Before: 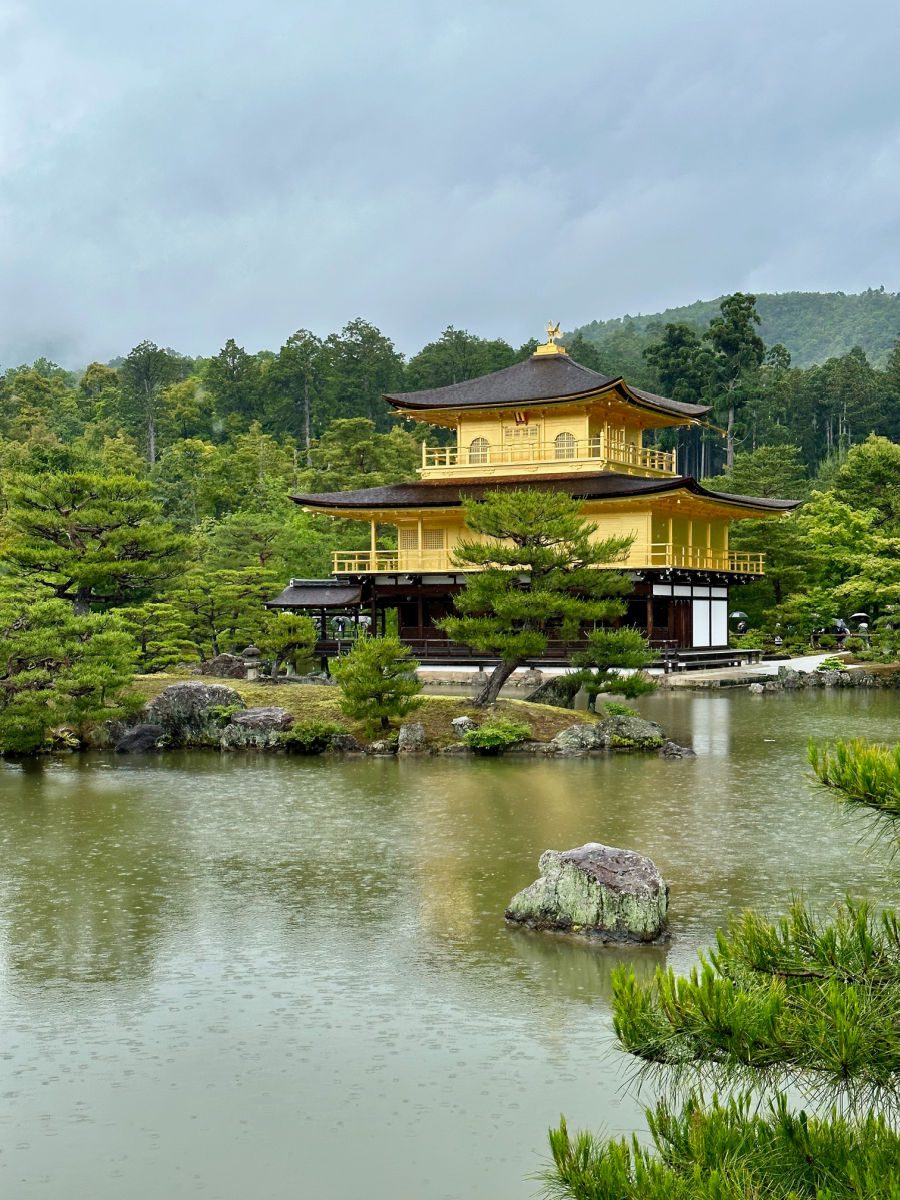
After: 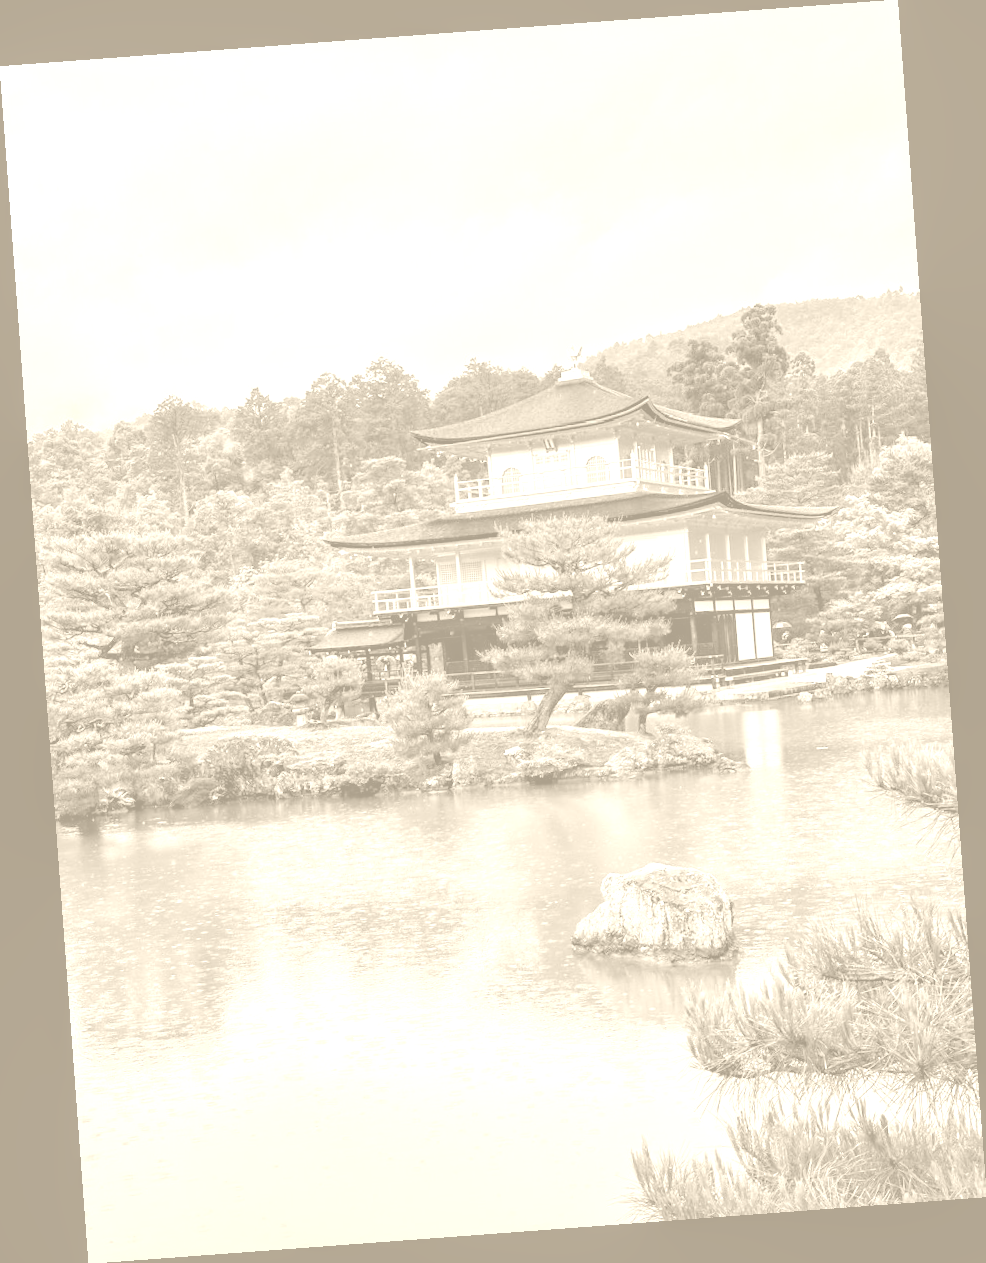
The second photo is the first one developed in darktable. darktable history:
local contrast: on, module defaults
color correction: highlights a* 11.96, highlights b* 11.58
rotate and perspective: rotation -4.25°, automatic cropping off
colorize: hue 36°, saturation 71%, lightness 80.79%
